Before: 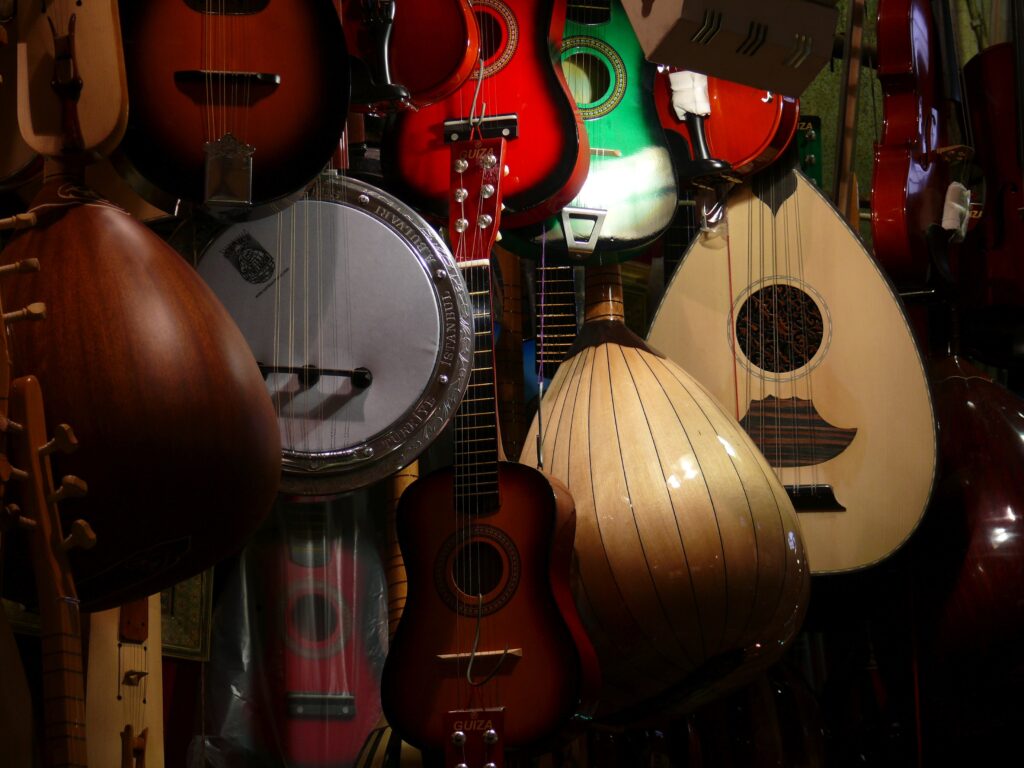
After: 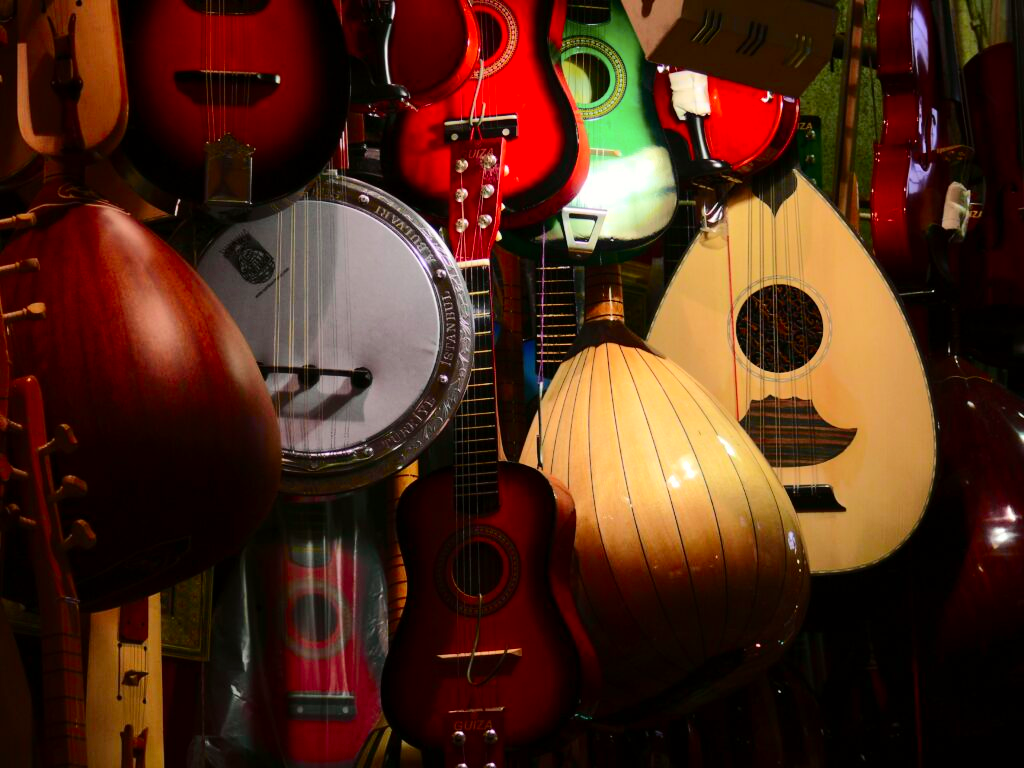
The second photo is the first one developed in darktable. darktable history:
tone curve: curves: ch0 [(0, 0) (0.131, 0.135) (0.288, 0.372) (0.451, 0.608) (0.612, 0.739) (0.736, 0.832) (1, 1)]; ch1 [(0, 0) (0.392, 0.398) (0.487, 0.471) (0.496, 0.493) (0.519, 0.531) (0.557, 0.591) (0.581, 0.639) (0.622, 0.711) (1, 1)]; ch2 [(0, 0) (0.388, 0.344) (0.438, 0.425) (0.476, 0.482) (0.502, 0.508) (0.524, 0.531) (0.538, 0.58) (0.58, 0.621) (0.613, 0.679) (0.655, 0.738) (1, 1)], color space Lab, independent channels, preserve colors none
